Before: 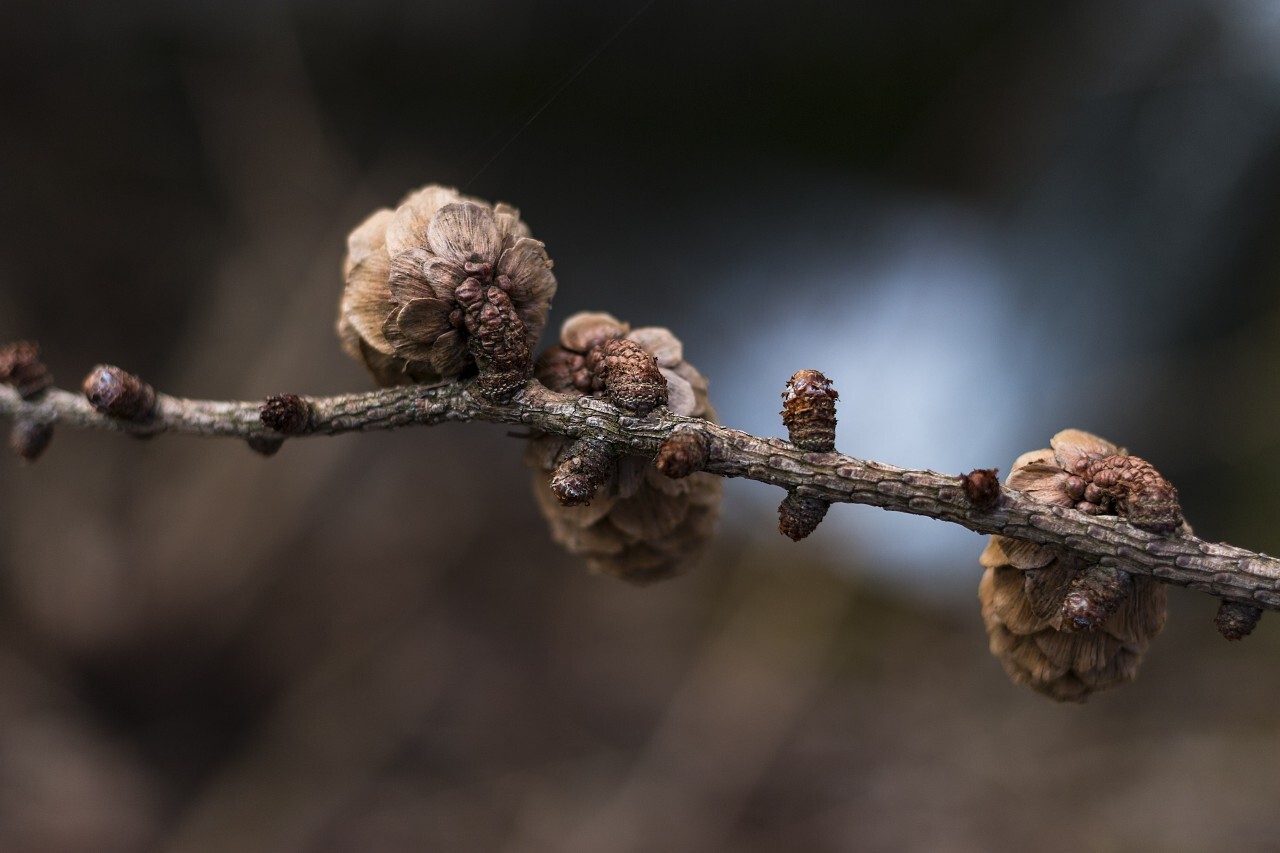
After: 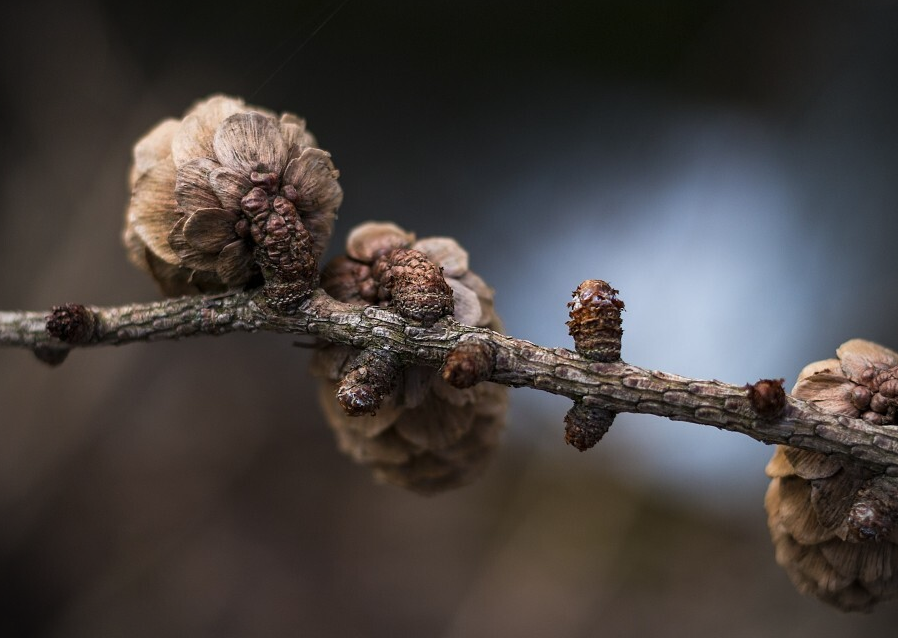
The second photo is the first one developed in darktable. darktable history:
vignetting: unbound false
crop and rotate: left 16.782%, top 10.743%, right 13.031%, bottom 14.422%
